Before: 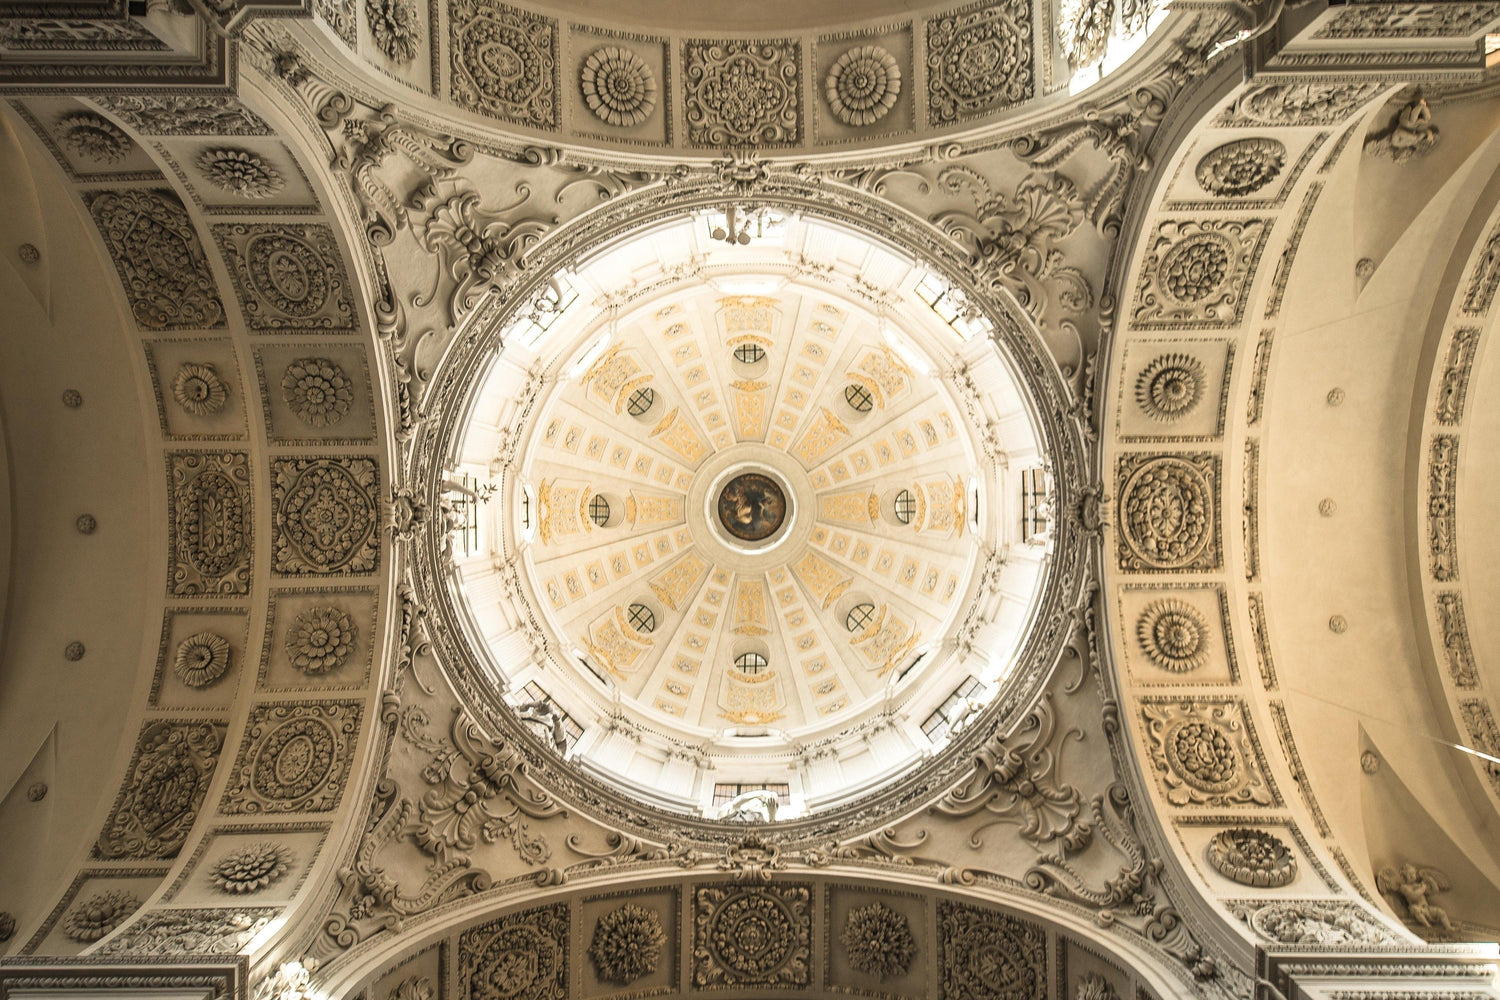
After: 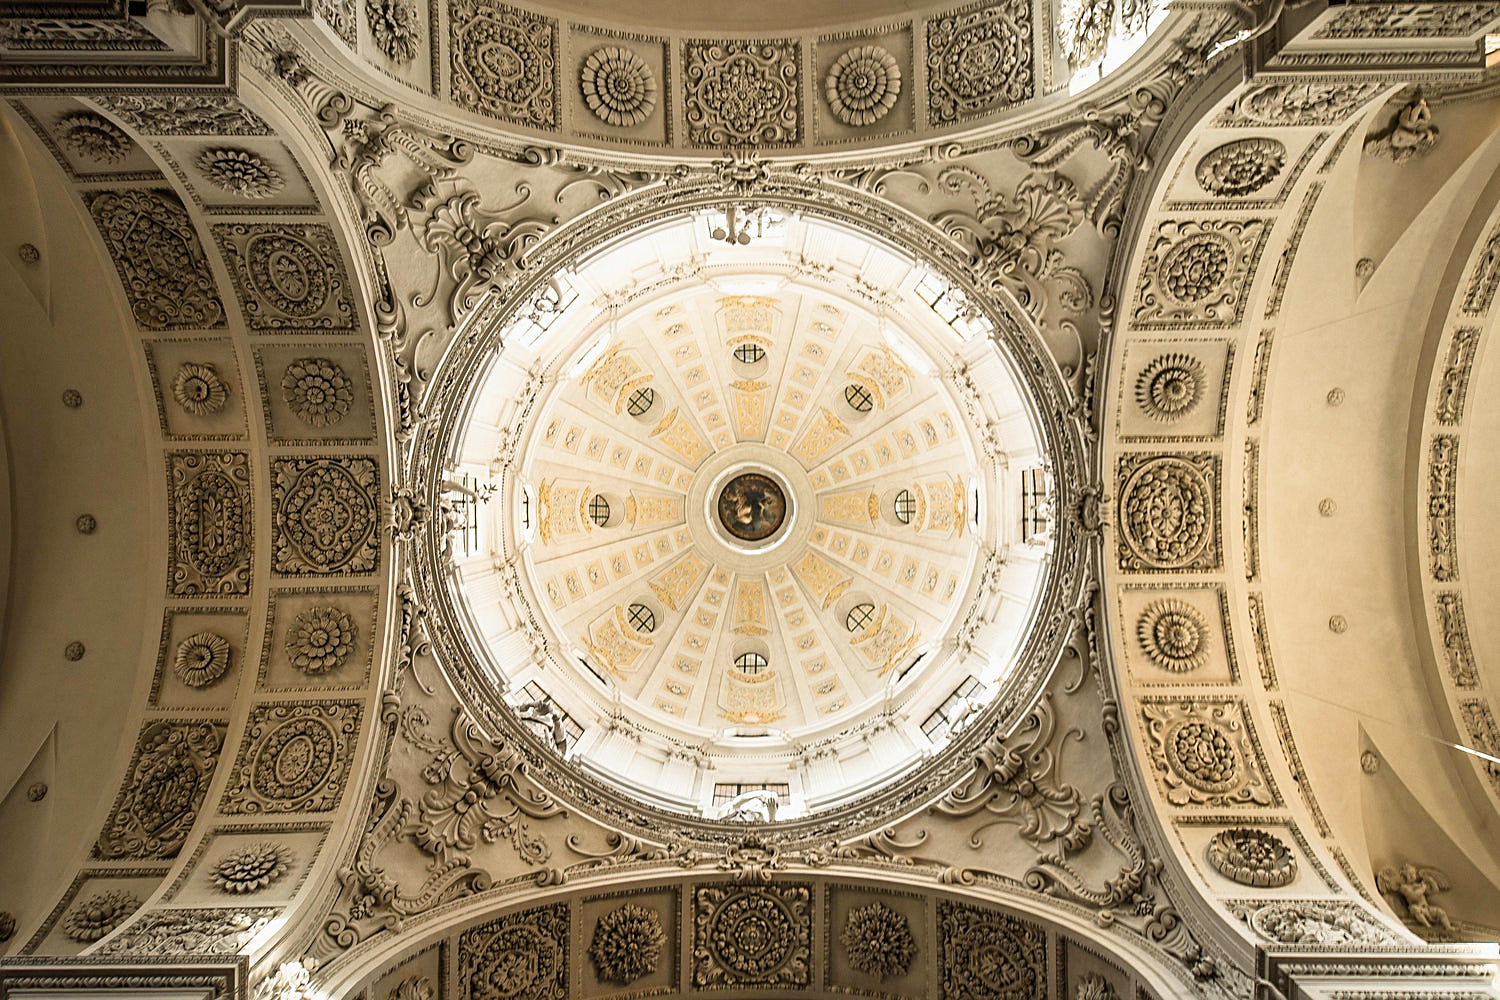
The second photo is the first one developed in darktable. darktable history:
filmic rgb: middle gray luminance 18.36%, black relative exposure -11.44 EV, white relative exposure 2.54 EV, target black luminance 0%, hardness 8.4, latitude 98.92%, contrast 1.081, shadows ↔ highlights balance 0.628%, add noise in highlights 0.001, preserve chrominance no, color science v3 (2019), use custom middle-gray values true, iterations of high-quality reconstruction 0, contrast in highlights soft
sharpen: on, module defaults
